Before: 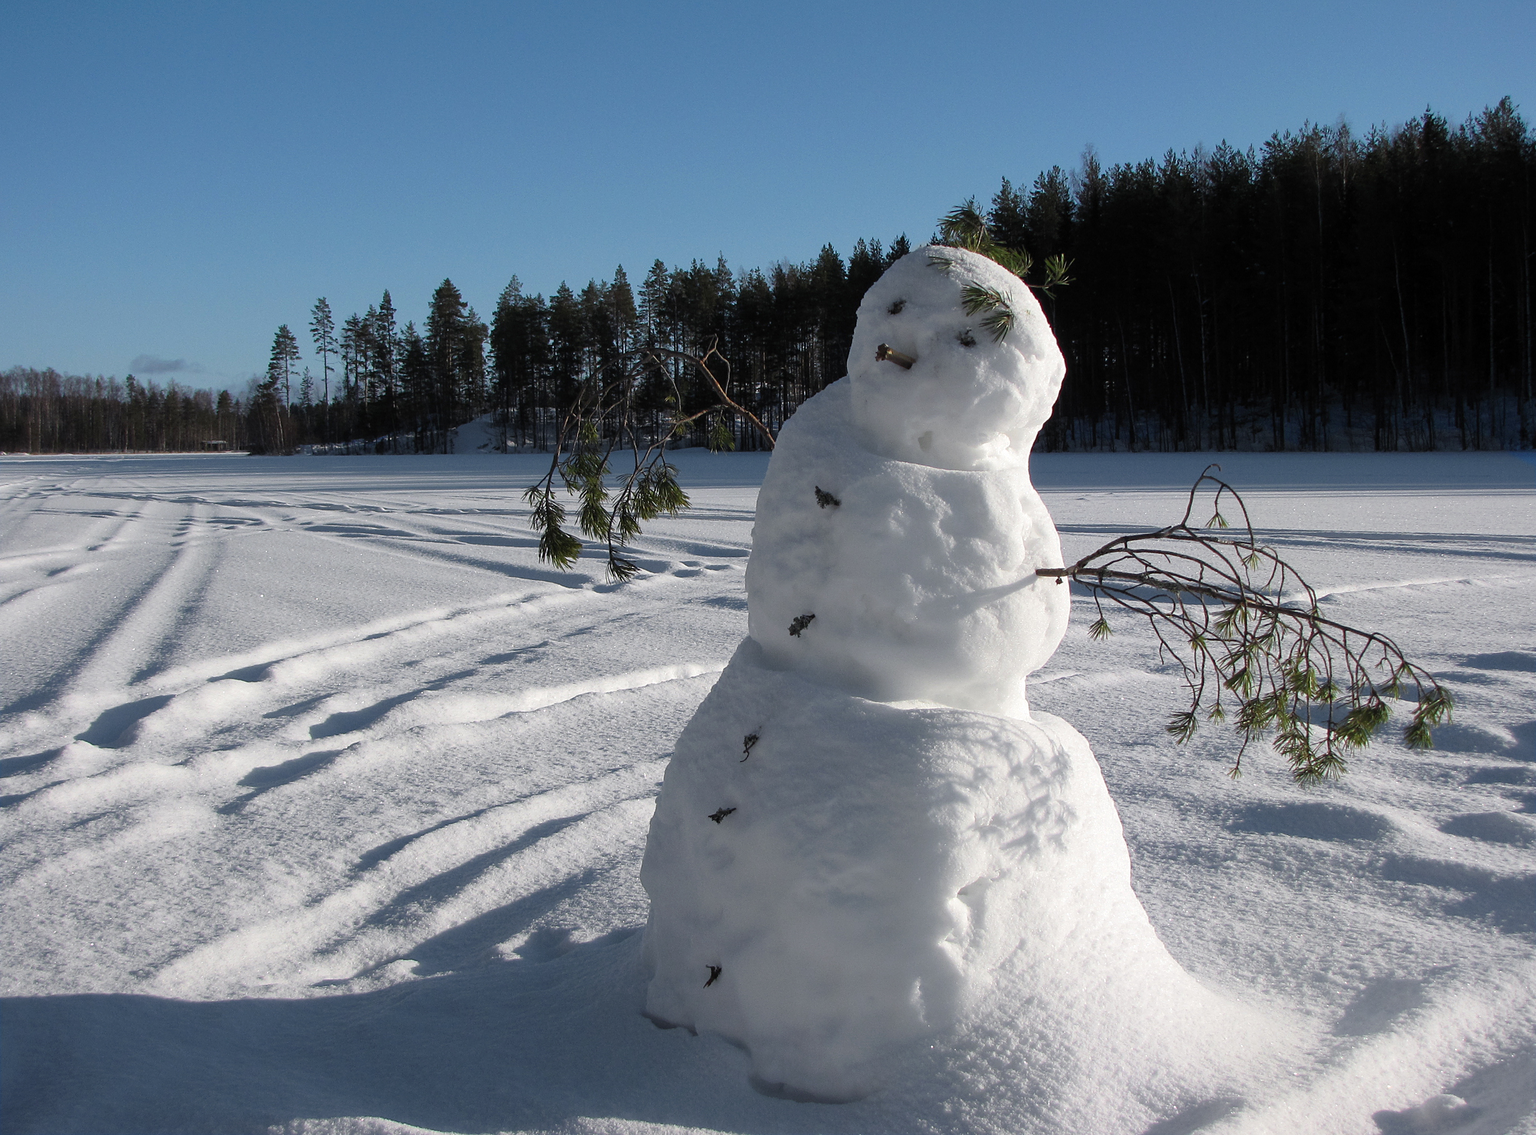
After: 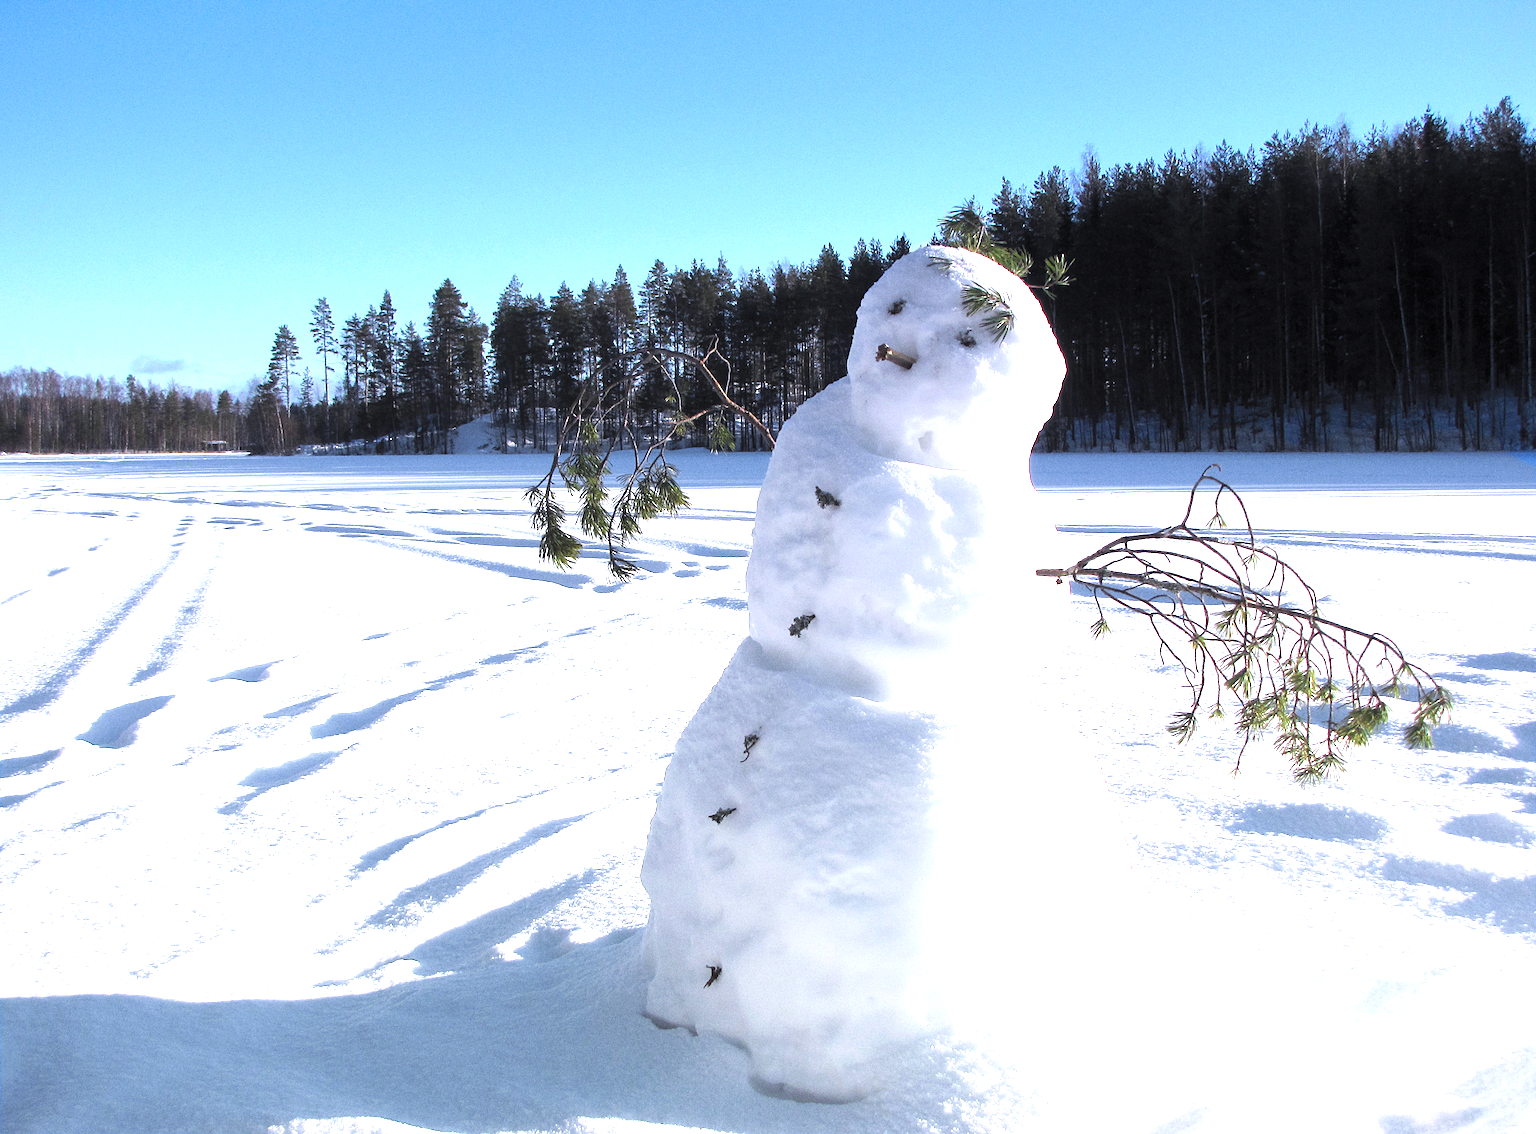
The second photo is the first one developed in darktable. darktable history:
graduated density: hue 238.83°, saturation 50%
exposure: black level correction 0, exposure 2.327 EV, compensate exposure bias true, compensate highlight preservation false
grain: coarseness 0.09 ISO
